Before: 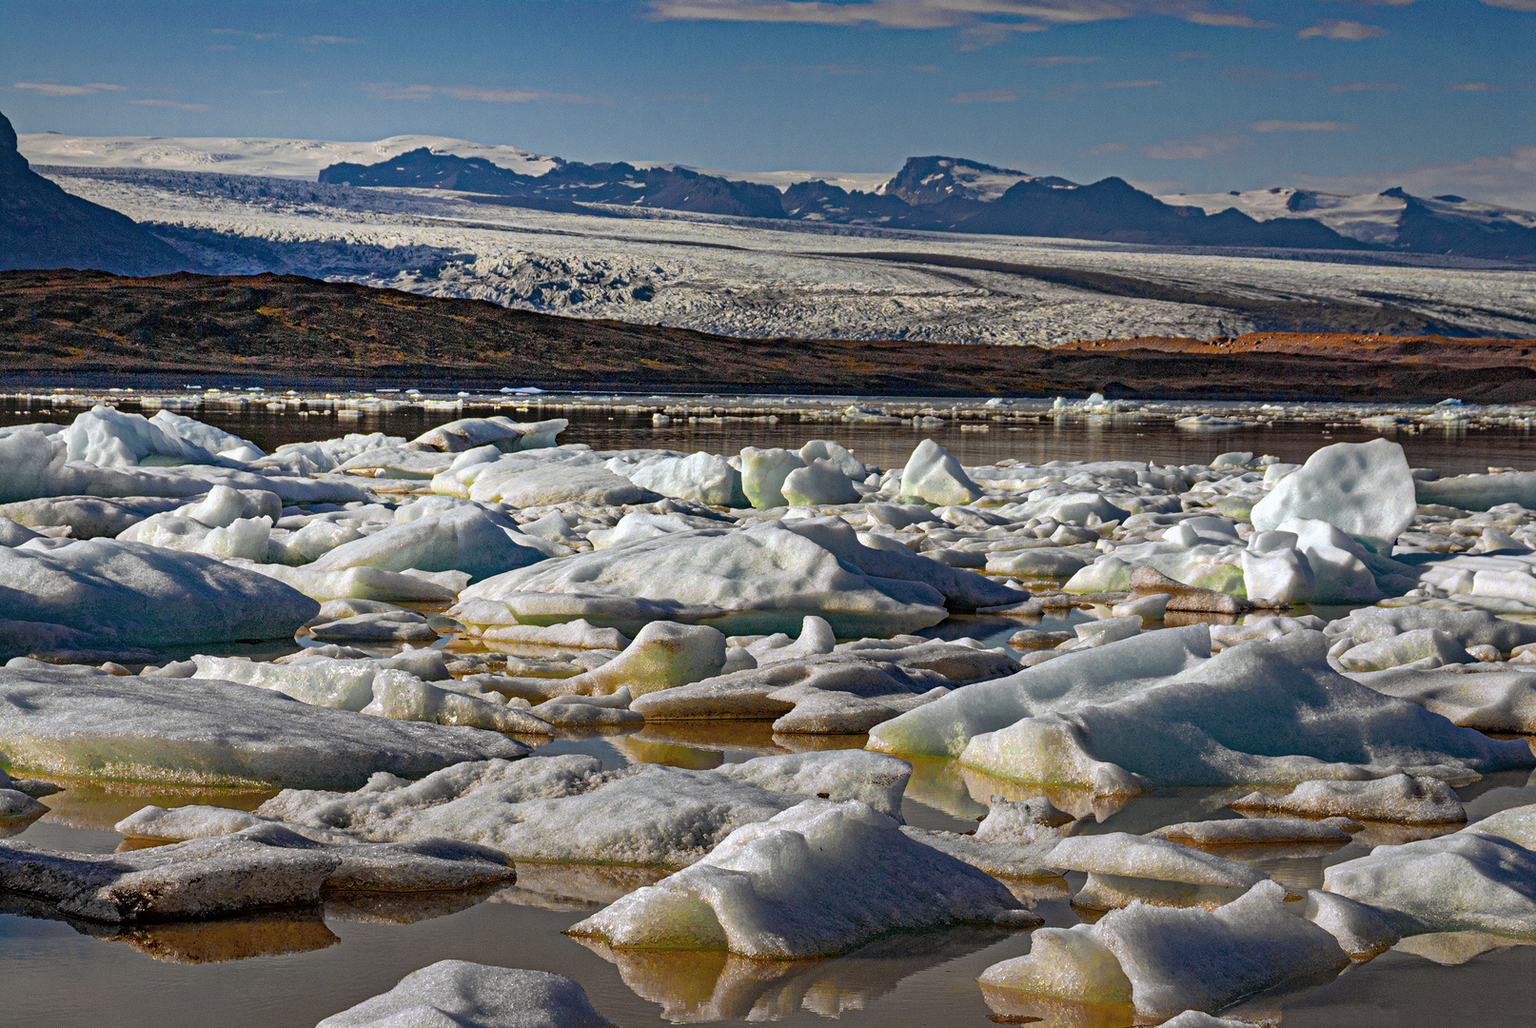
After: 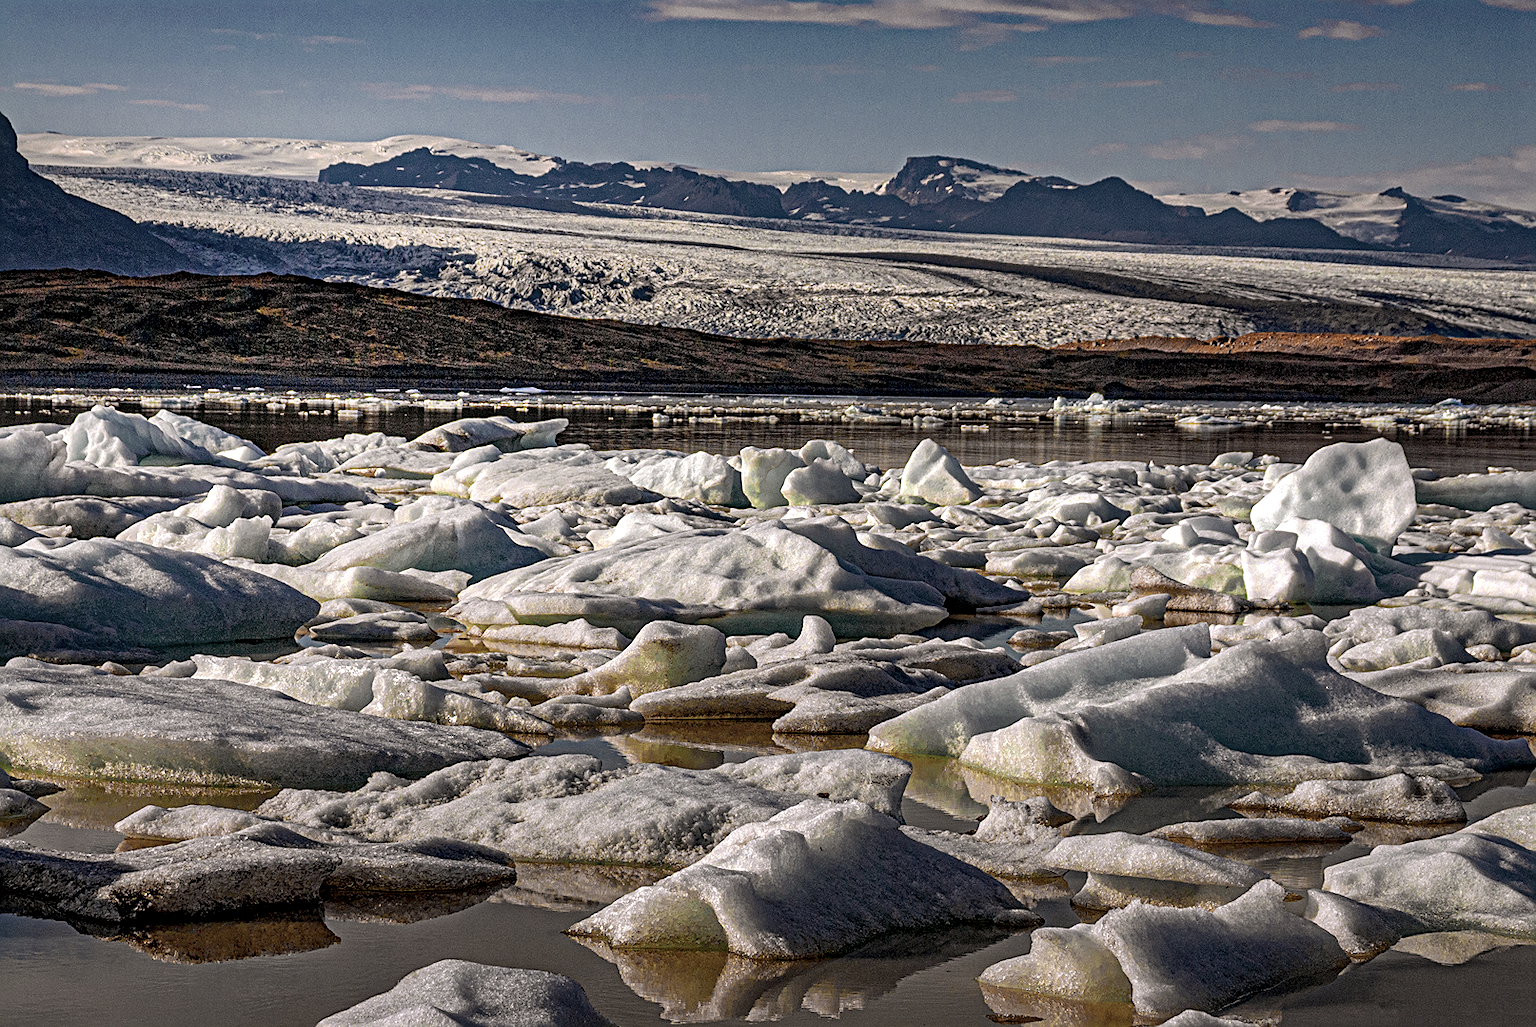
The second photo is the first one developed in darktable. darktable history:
sharpen: on, module defaults
local contrast: highlights 59%, detail 145%
graduated density: rotation -180°, offset 24.95
color correction: highlights a* 5.59, highlights b* 5.24, saturation 0.68
